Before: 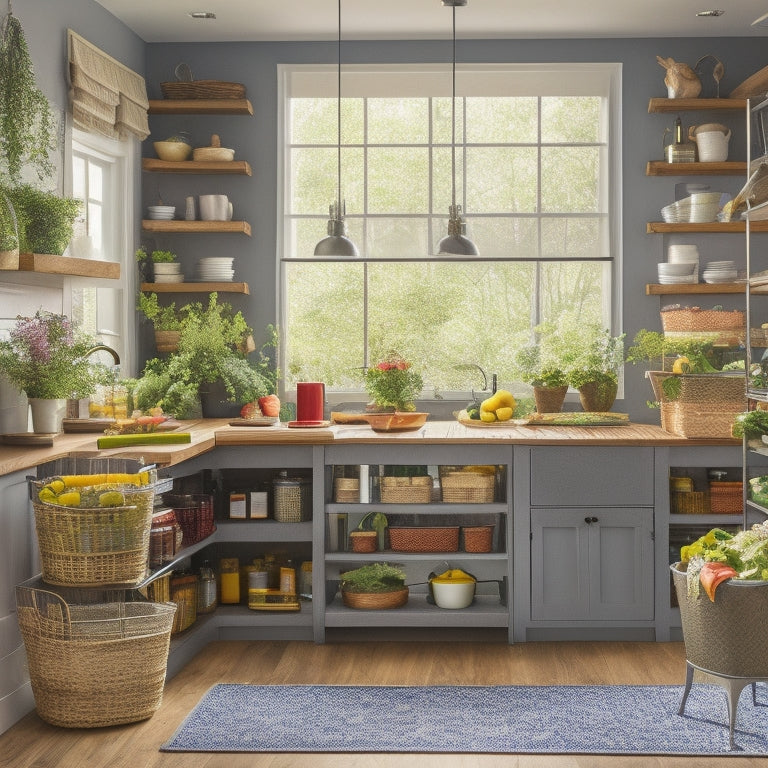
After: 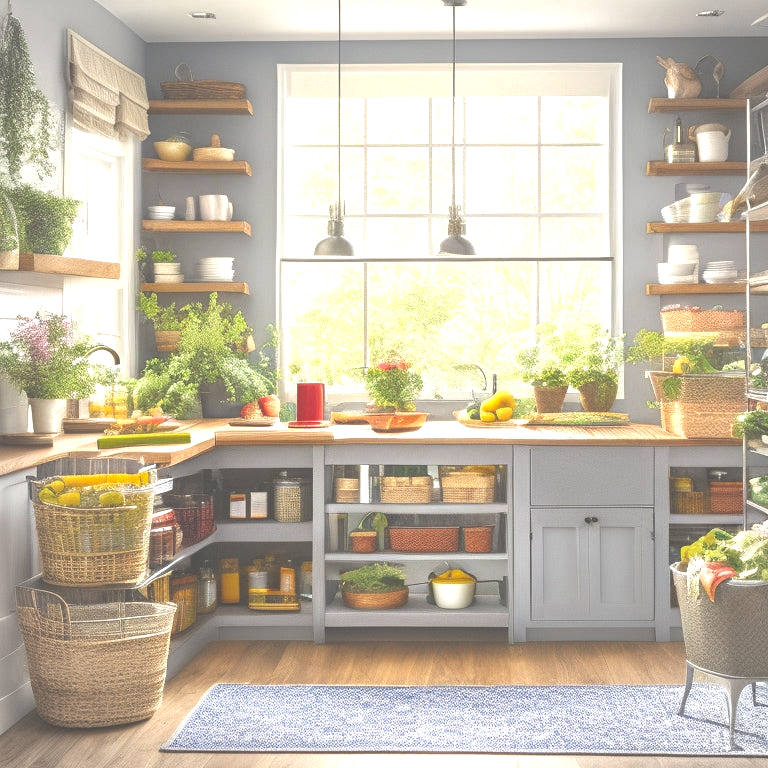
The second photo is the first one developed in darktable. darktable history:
exposure: black level correction -0.023, exposure 1.397 EV, compensate highlight preservation false
color zones: curves: ch0 [(0, 0.425) (0.143, 0.422) (0.286, 0.42) (0.429, 0.419) (0.571, 0.419) (0.714, 0.42) (0.857, 0.422) (1, 0.425)]
vignetting: brightness -0.167
